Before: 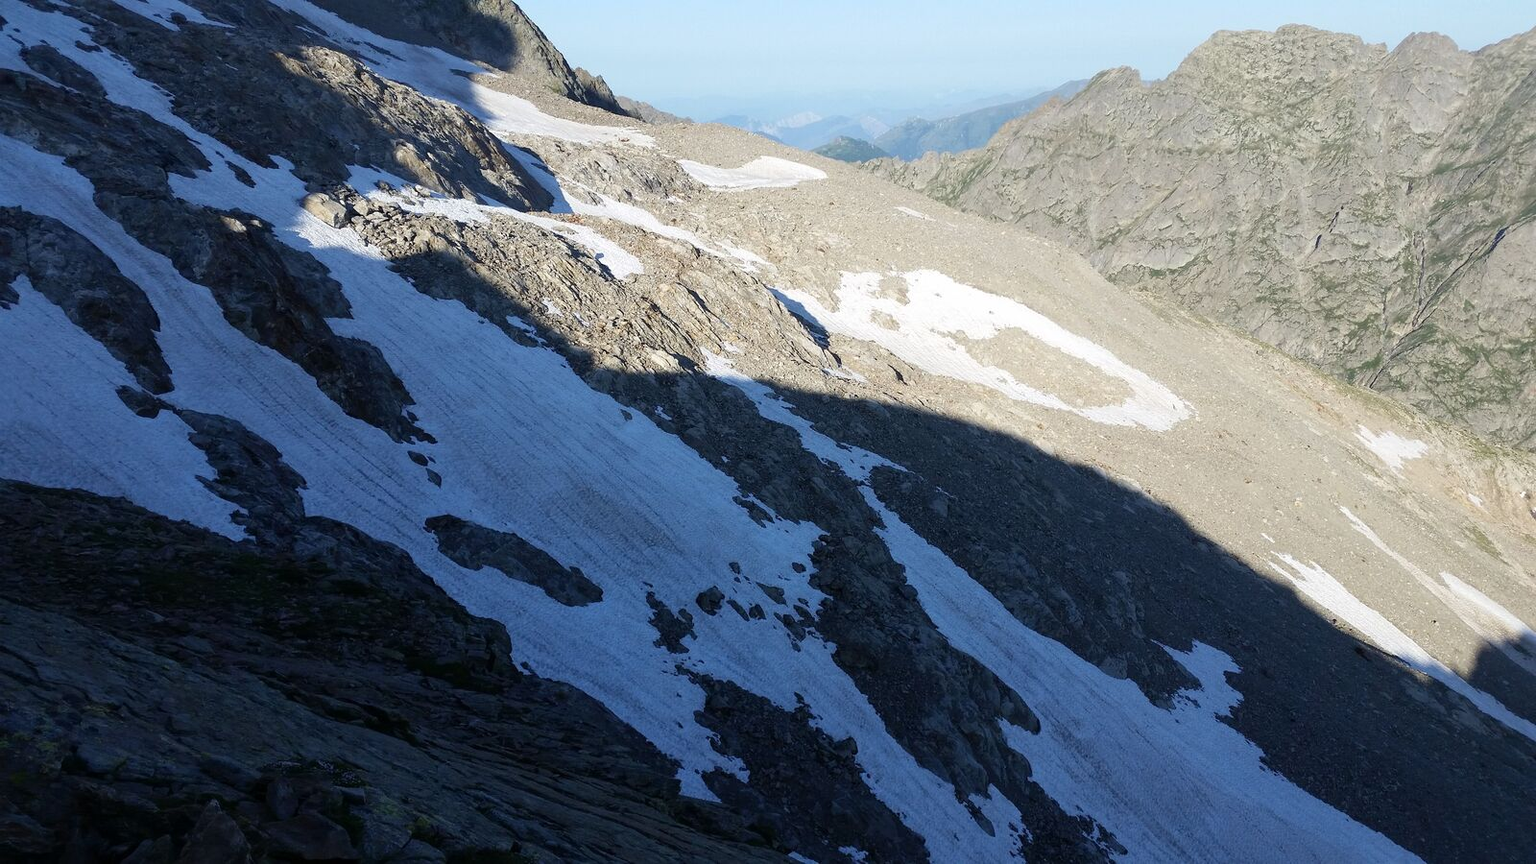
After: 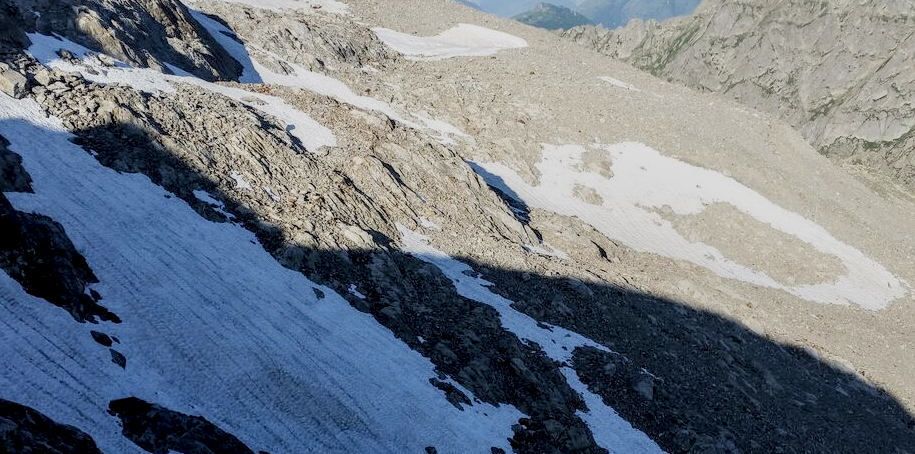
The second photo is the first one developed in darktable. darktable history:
crop: left 20.932%, top 15.471%, right 21.848%, bottom 34.081%
local contrast: highlights 20%, detail 150%
filmic rgb: black relative exposure -7.65 EV, white relative exposure 4.56 EV, hardness 3.61
rotate and perspective: crop left 0, crop top 0
